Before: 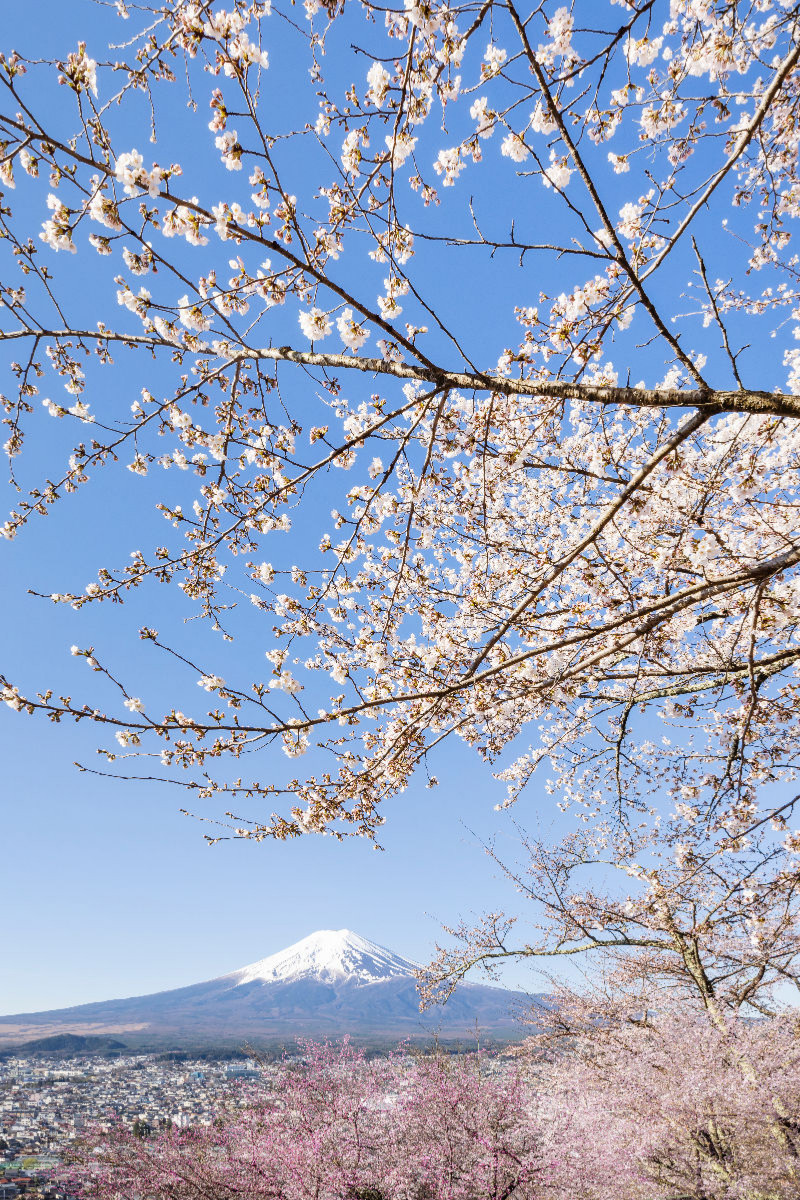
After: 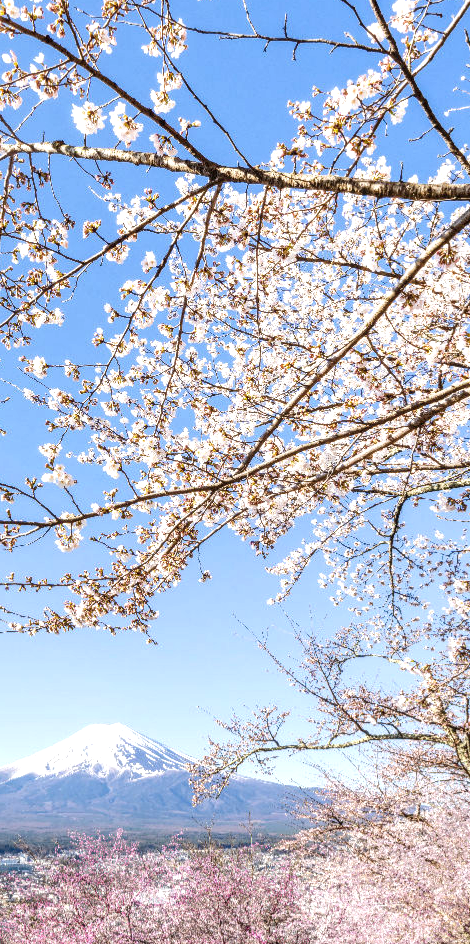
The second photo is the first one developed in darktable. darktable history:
crop and rotate: left 28.48%, top 17.223%, right 12.734%, bottom 4.066%
local contrast: detail 130%
exposure: black level correction 0, exposure 0.396 EV, compensate highlight preservation false
